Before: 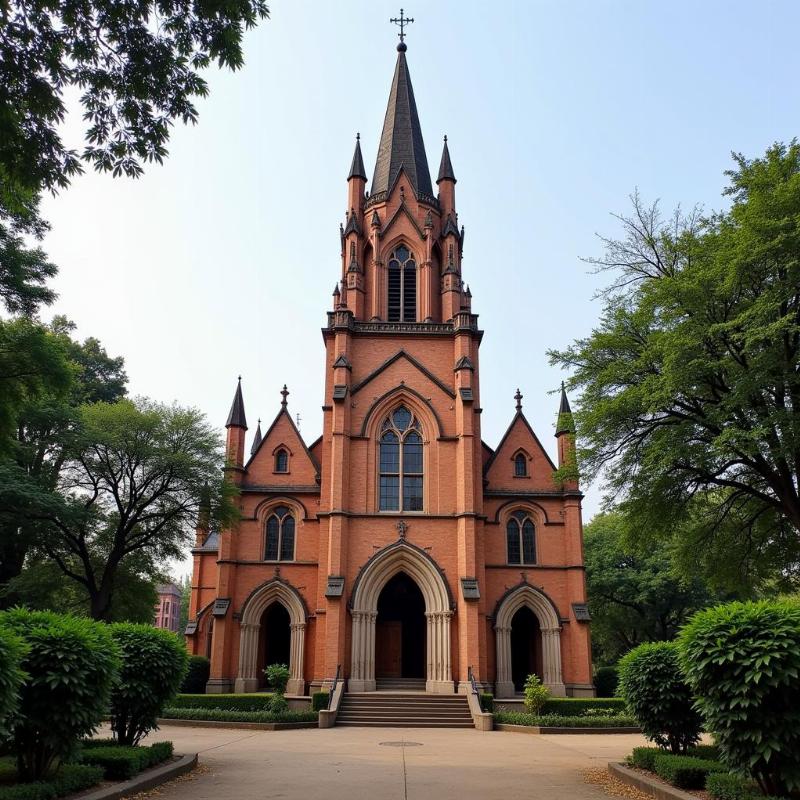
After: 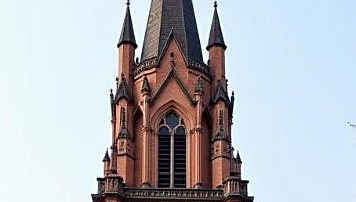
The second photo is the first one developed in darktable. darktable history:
crop: left 28.755%, top 16.818%, right 26.653%, bottom 57.893%
sharpen: radius 1.812, amount 0.411, threshold 1.344
